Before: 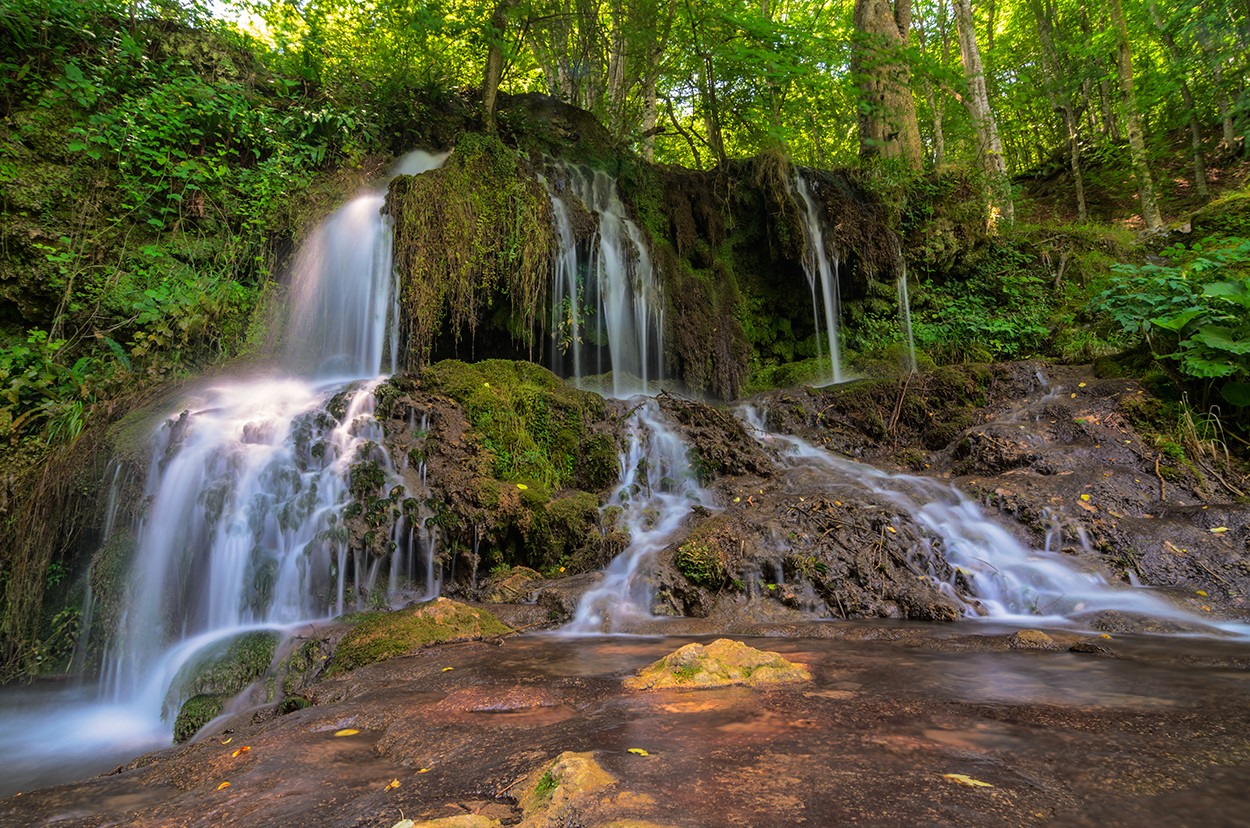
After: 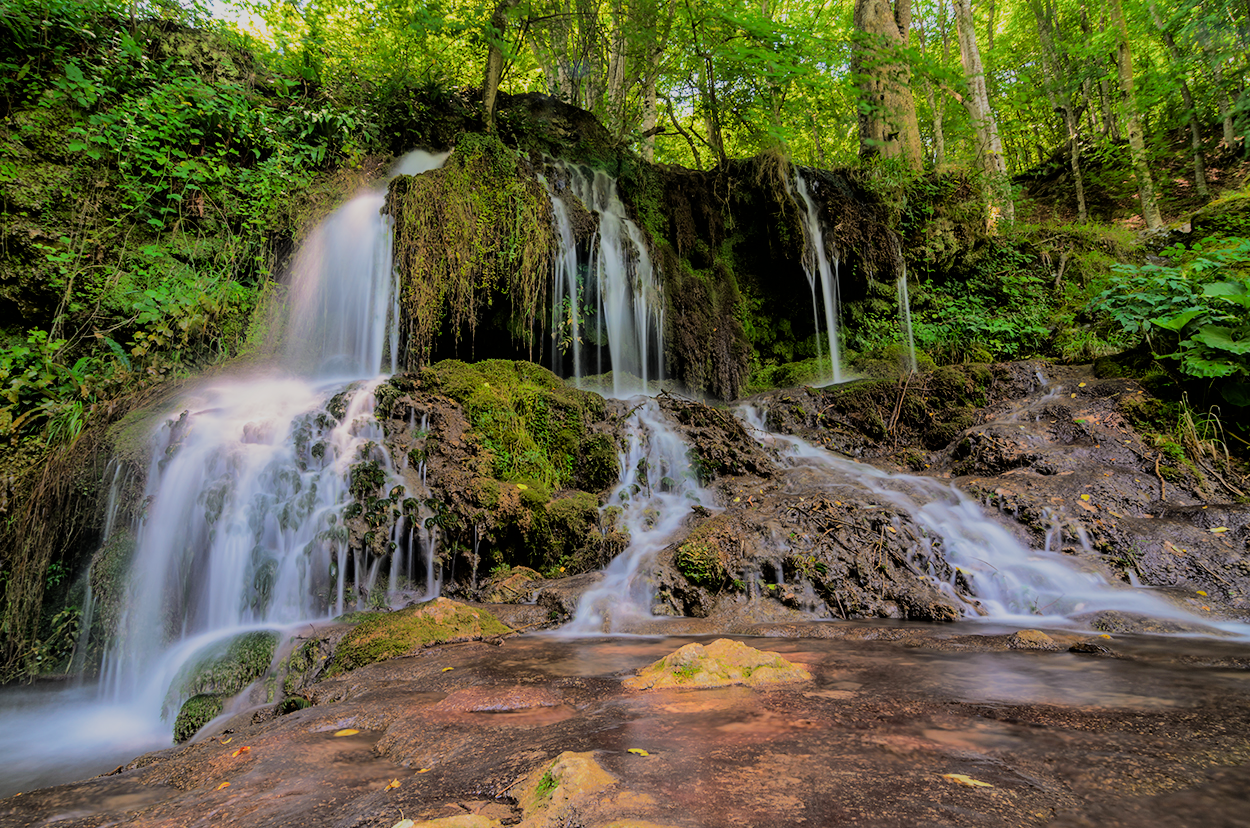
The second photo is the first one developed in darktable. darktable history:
filmic rgb: black relative exposure -6.14 EV, white relative exposure 6.96 EV, hardness 2.26
exposure: black level correction 0.001, exposure 0.5 EV, compensate highlight preservation false
